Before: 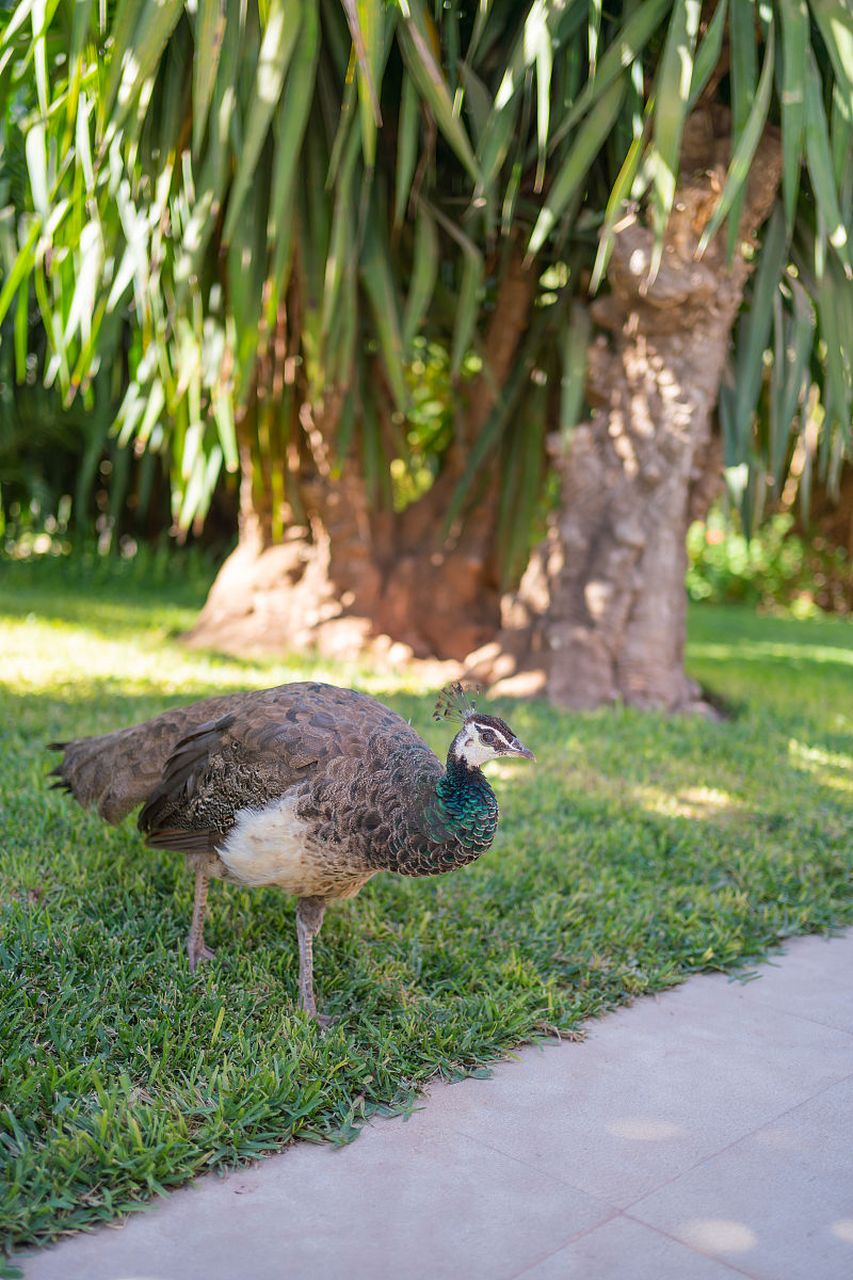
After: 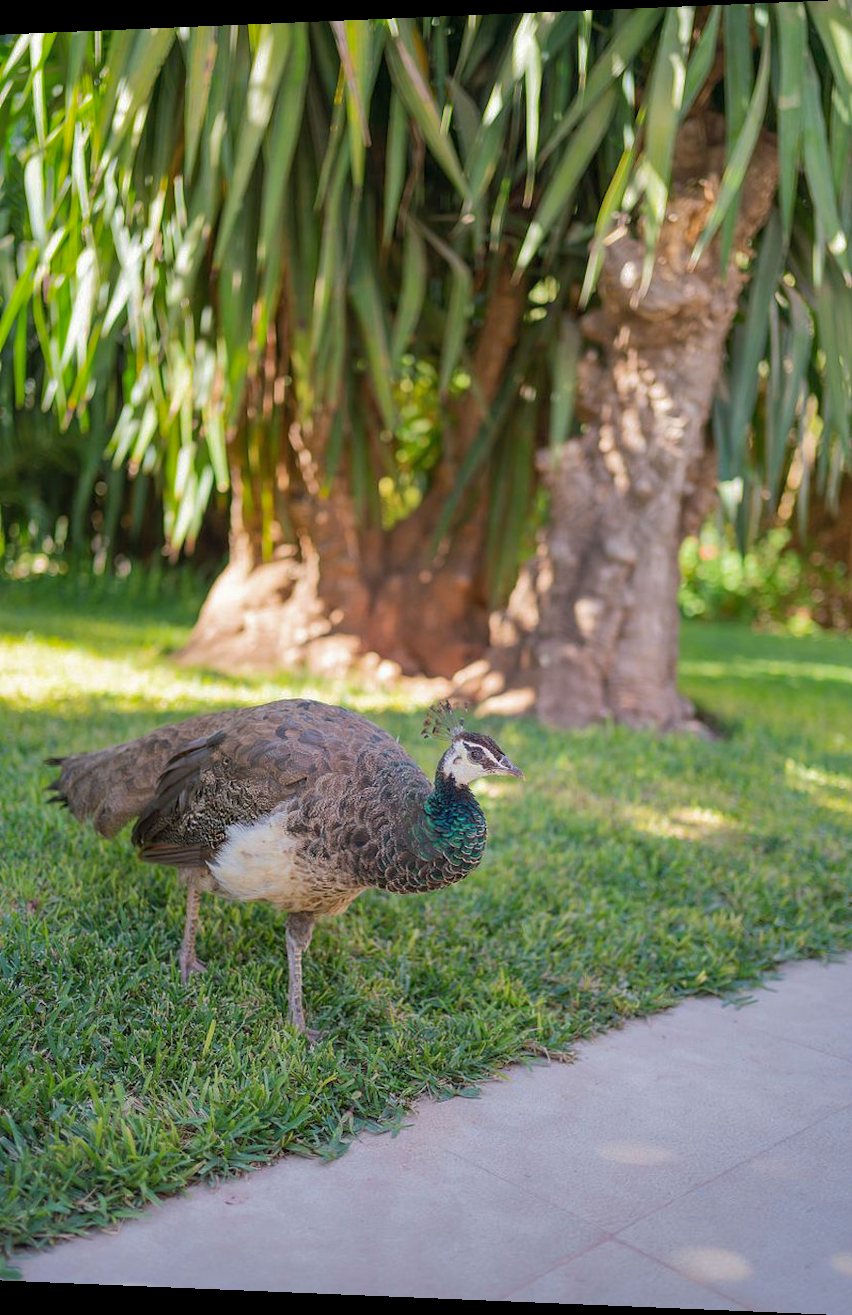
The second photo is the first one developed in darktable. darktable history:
rotate and perspective: lens shift (horizontal) -0.055, automatic cropping off
shadows and highlights: shadows 40, highlights -60
